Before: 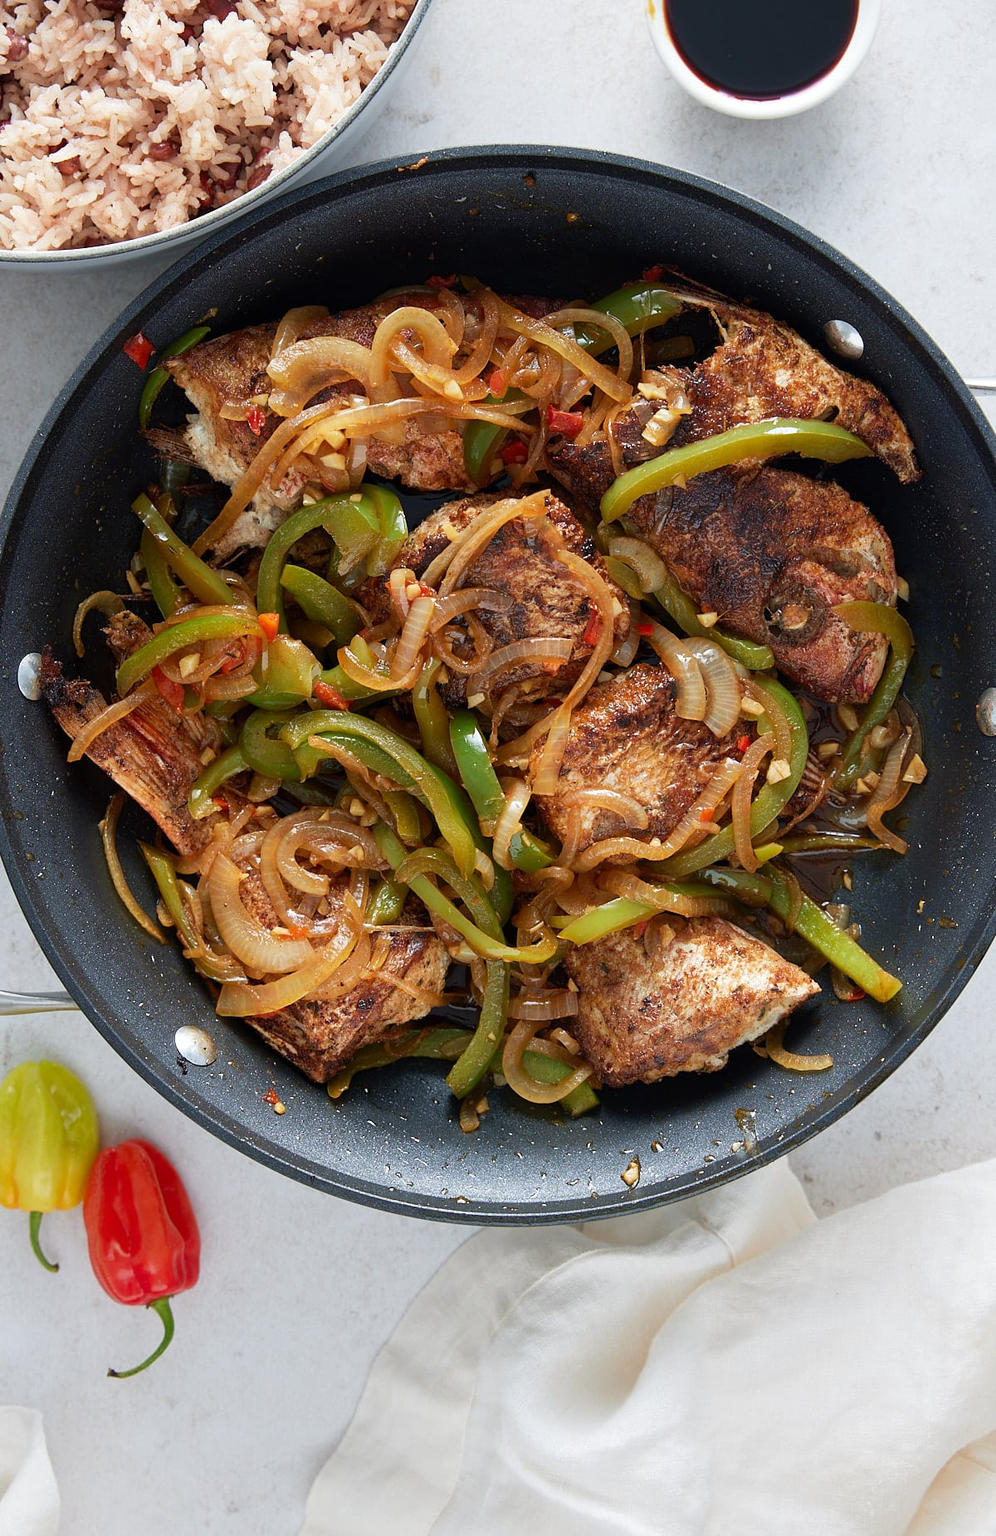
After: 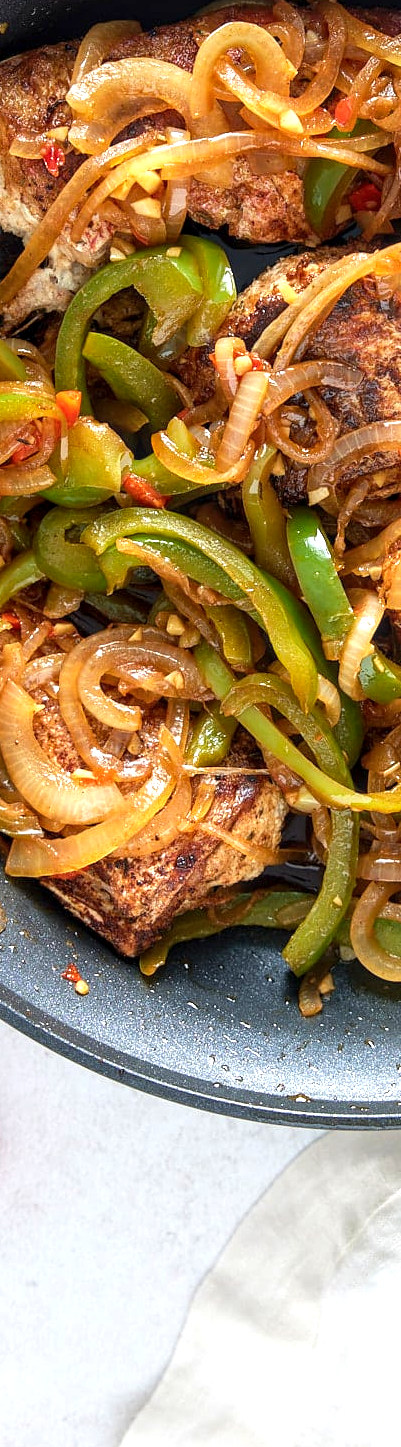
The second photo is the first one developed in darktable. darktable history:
exposure: black level correction 0, exposure 0.703 EV, compensate exposure bias true, compensate highlight preservation false
crop and rotate: left 21.327%, top 18.843%, right 45.251%, bottom 2.981%
vignetting: fall-off start 100.68%, unbound false
color balance rgb: perceptual saturation grading › global saturation 0.457%, global vibrance 20%
local contrast: on, module defaults
